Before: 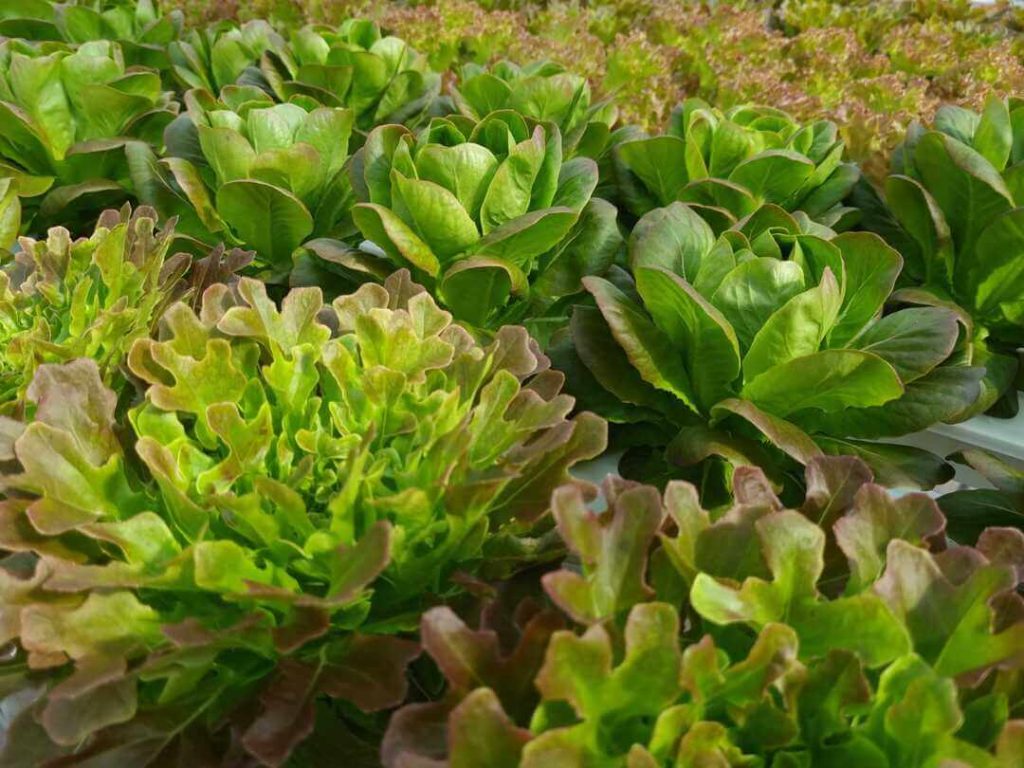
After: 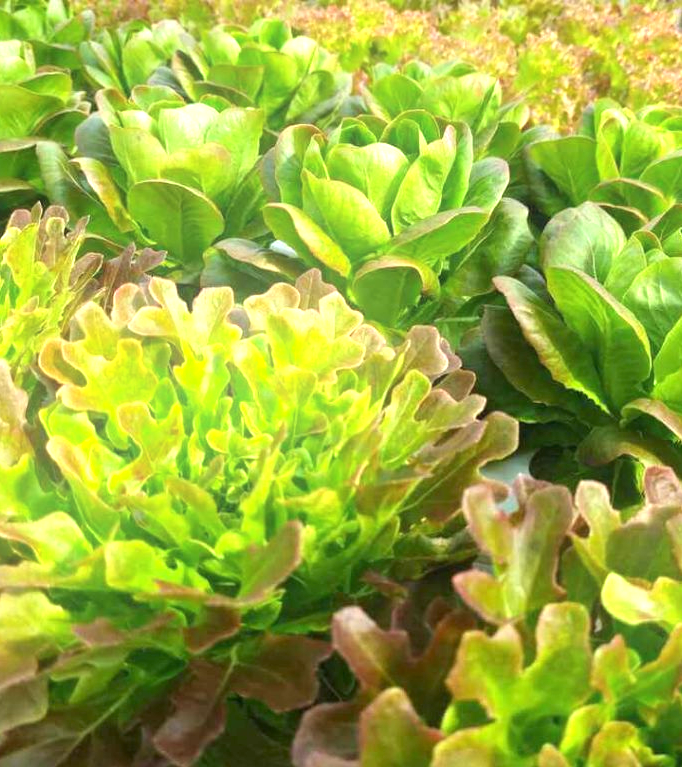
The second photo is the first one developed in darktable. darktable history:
exposure: exposure 1.25 EV, compensate exposure bias true, compensate highlight preservation false
crop and rotate: left 8.786%, right 24.548%
bloom: size 13.65%, threshold 98.39%, strength 4.82%
